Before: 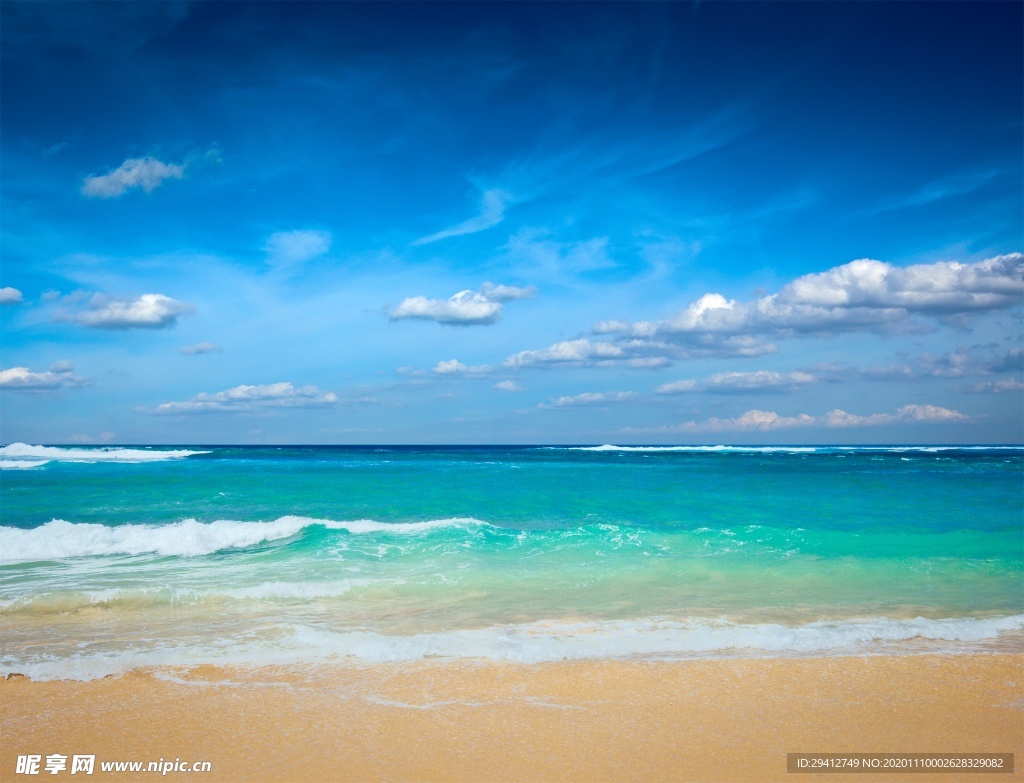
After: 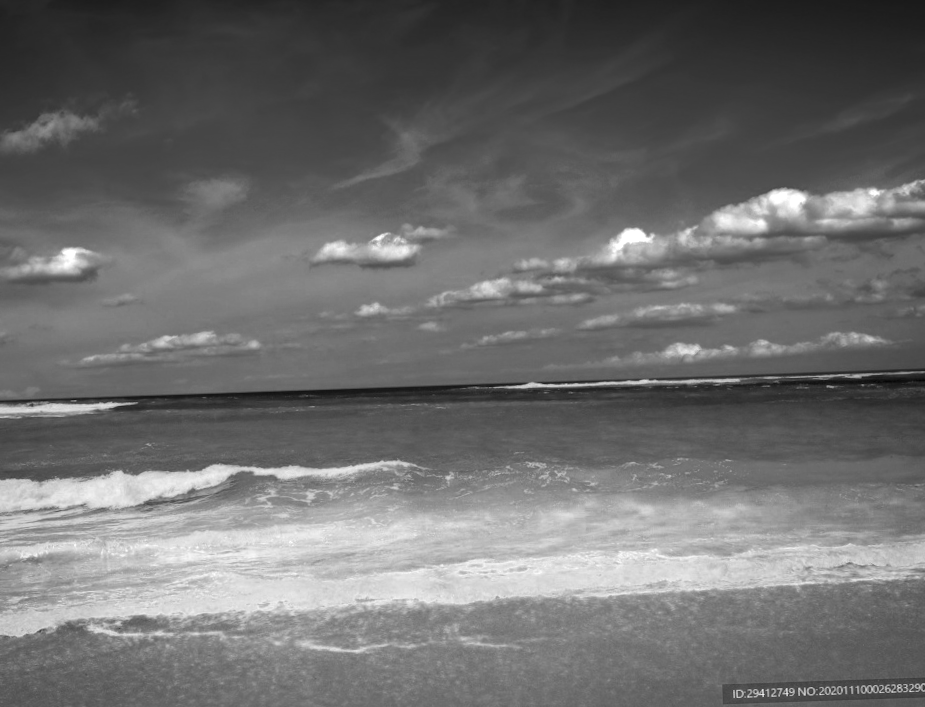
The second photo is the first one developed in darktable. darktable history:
color zones: curves: ch0 [(0.002, 0.429) (0.121, 0.212) (0.198, 0.113) (0.276, 0.344) (0.331, 0.541) (0.41, 0.56) (0.482, 0.289) (0.619, 0.227) (0.721, 0.18) (0.821, 0.435) (0.928, 0.555) (1, 0.587)]; ch1 [(0, 0) (0.143, 0) (0.286, 0) (0.429, 0) (0.571, 0) (0.714, 0) (0.857, 0)]
local contrast: highlights 60%, shadows 60%, detail 160%
crop and rotate: angle 1.96°, left 5.673%, top 5.673%
color balance: contrast -0.5%
